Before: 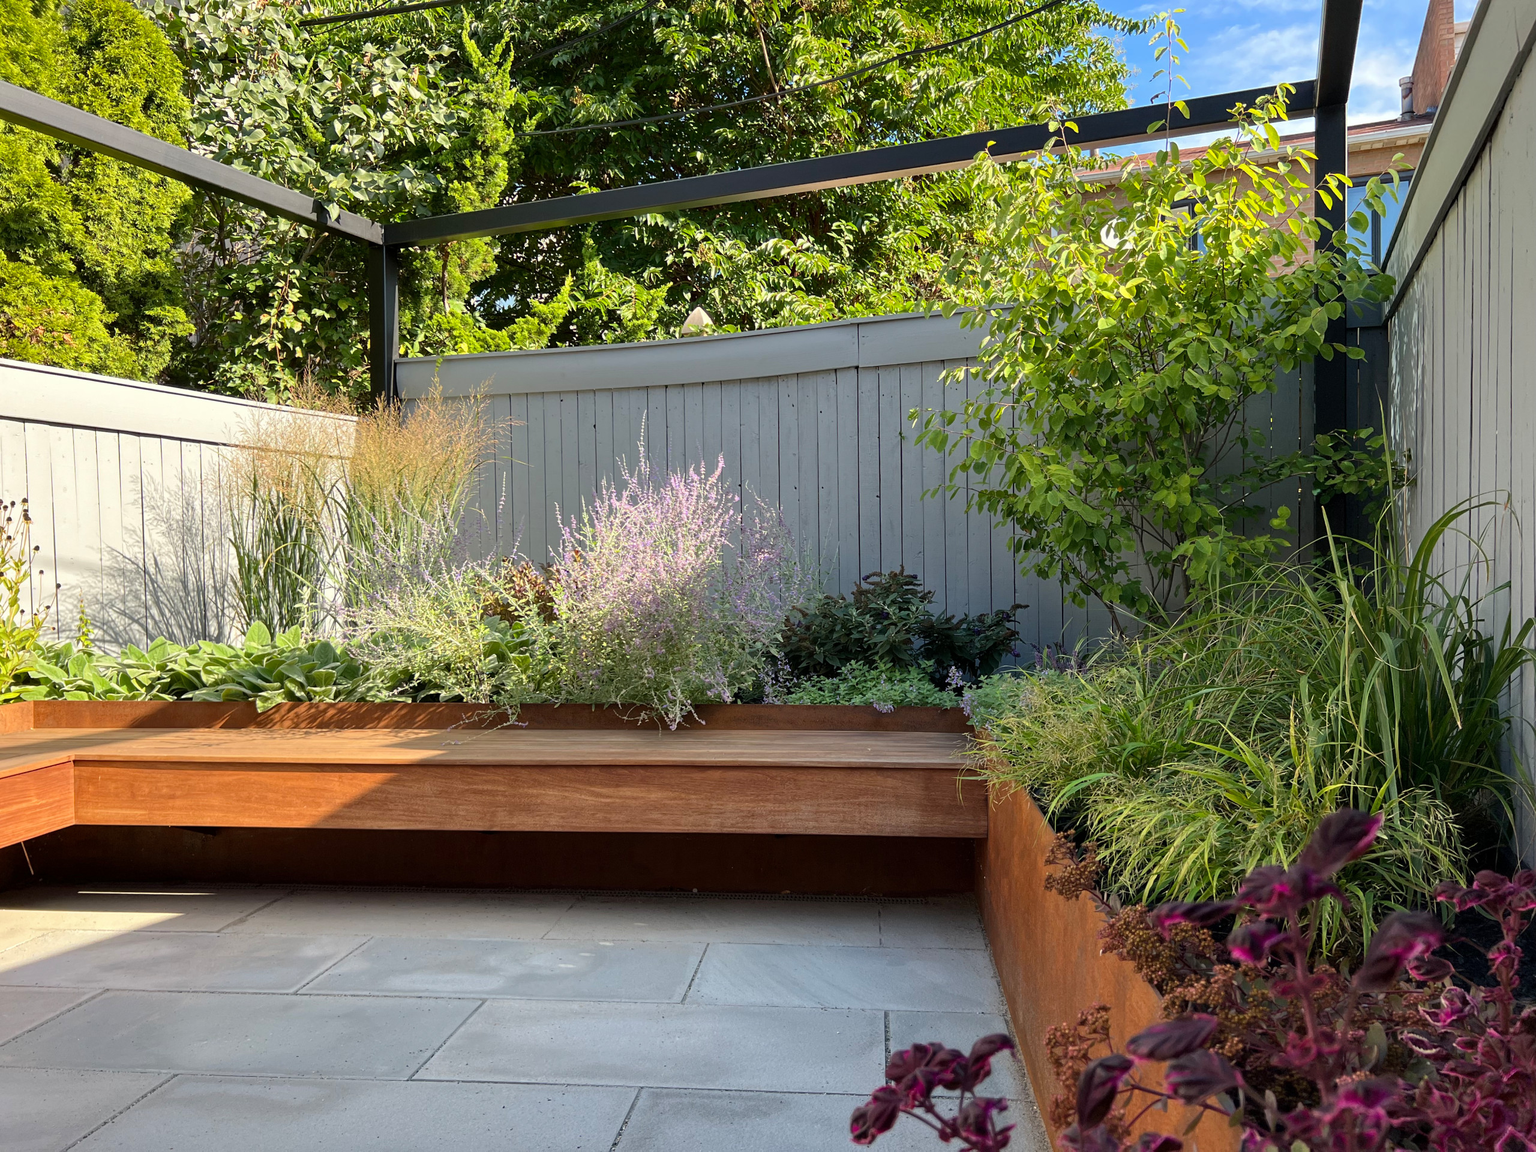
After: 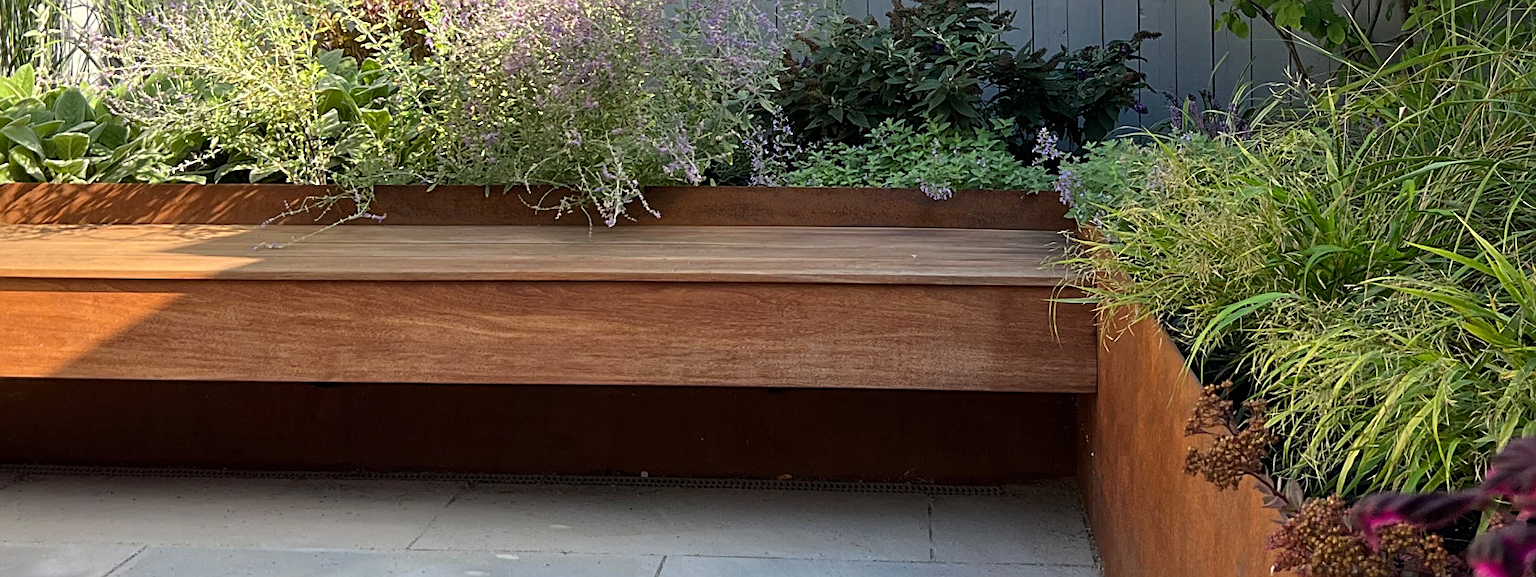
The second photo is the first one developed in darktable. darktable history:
crop: left 18.135%, top 50.694%, right 17.179%, bottom 16.902%
sharpen: on, module defaults
